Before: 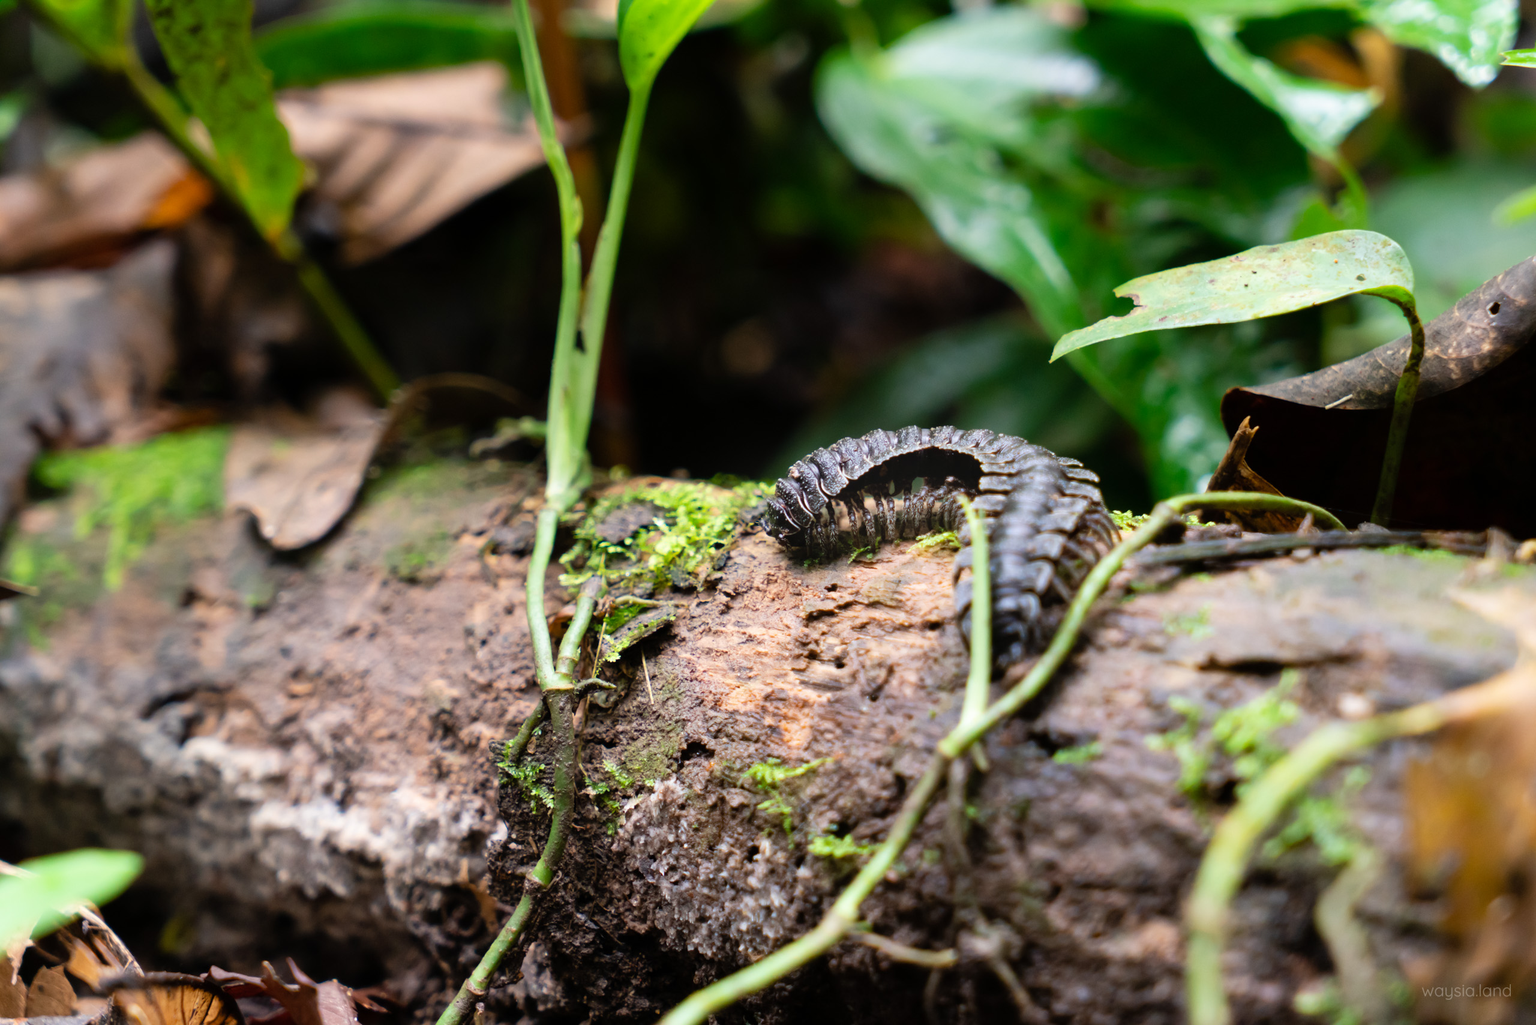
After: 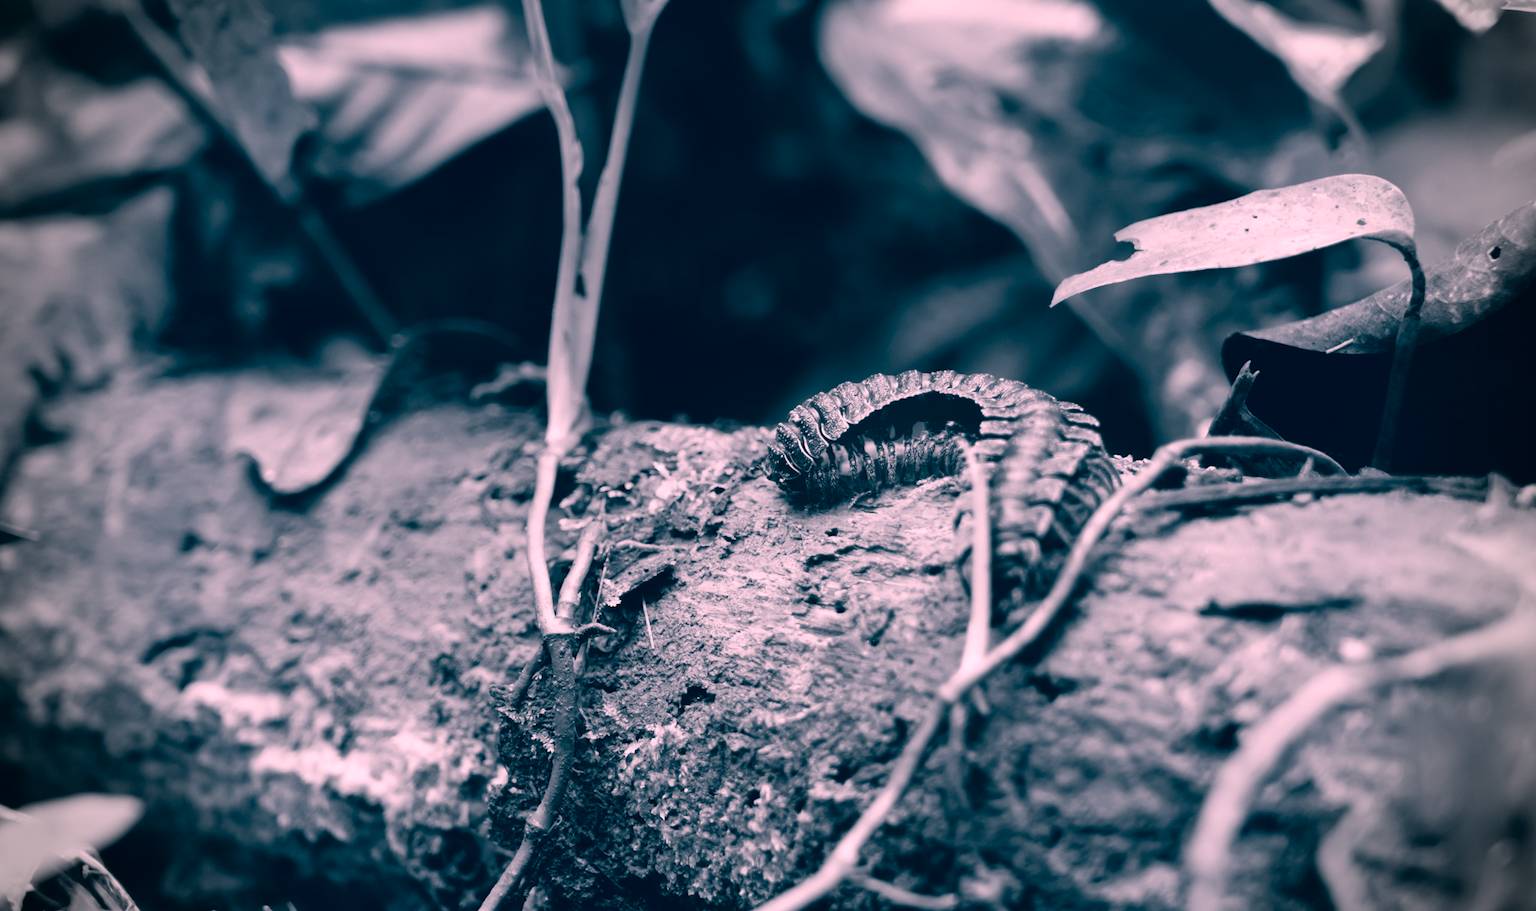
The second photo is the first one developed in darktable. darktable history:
color correction: highlights a* 16.45, highlights b* 0.263, shadows a* -15.43, shadows b* -14.64, saturation 1.46
color calibration: output gray [0.28, 0.41, 0.31, 0], illuminant F (fluorescent), F source F9 (Cool White Deluxe 4150 K) – high CRI, x 0.374, y 0.373, temperature 4159.7 K
vignetting: fall-off radius 32.28%
crop and rotate: top 5.458%, bottom 5.624%
